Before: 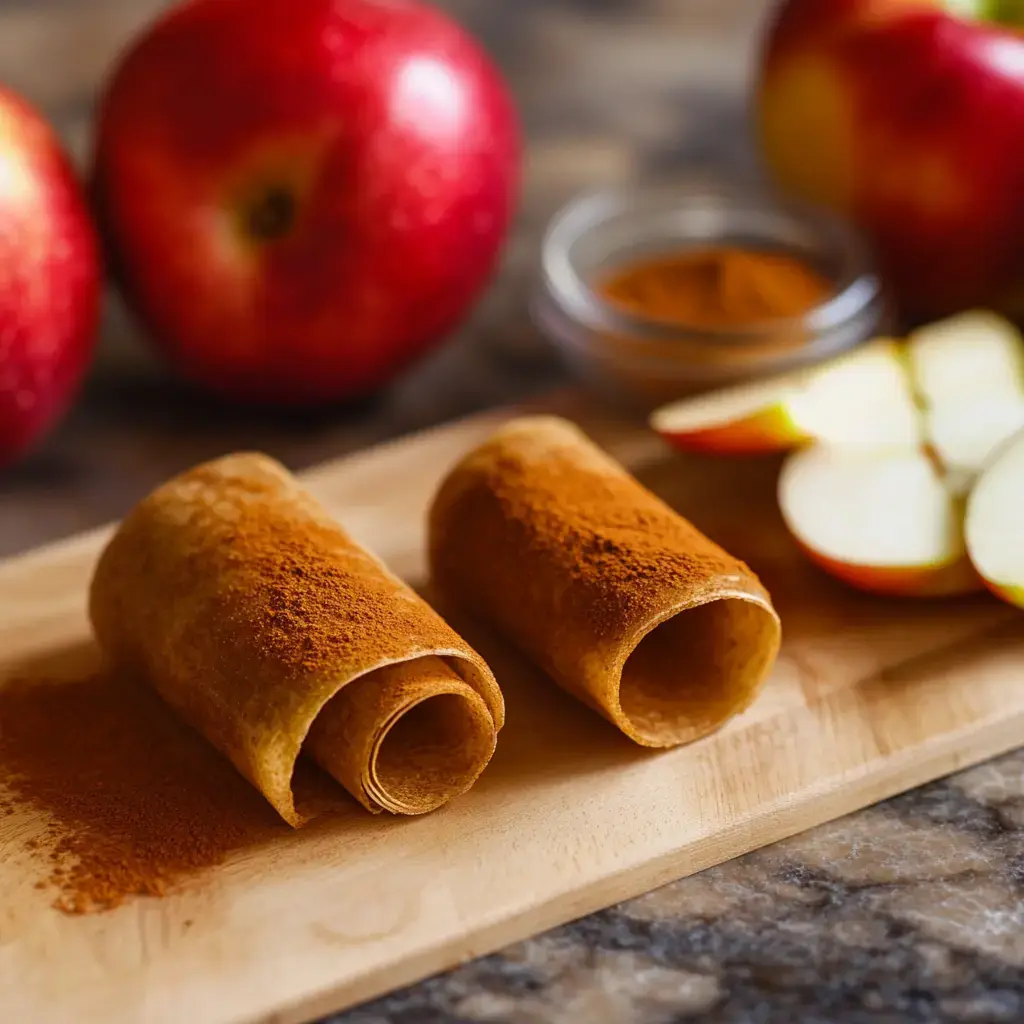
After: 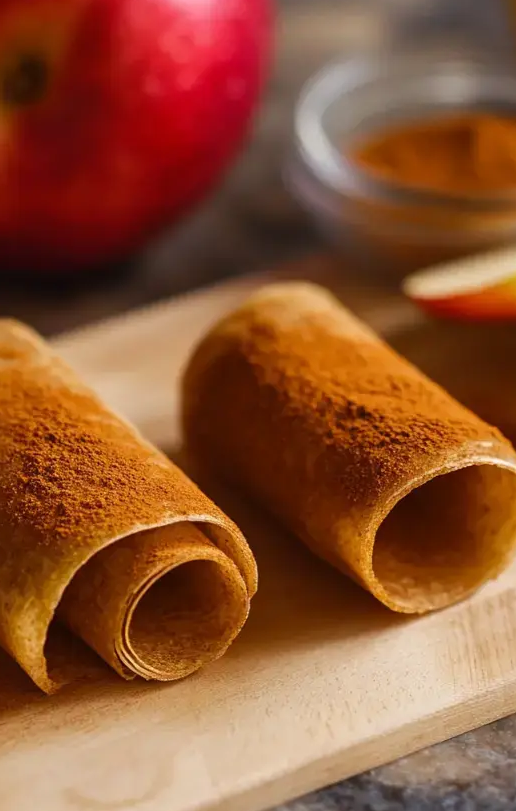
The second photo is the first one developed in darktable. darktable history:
crop and rotate: angle 0.024°, left 24.205%, top 13.1%, right 25.368%, bottom 7.632%
